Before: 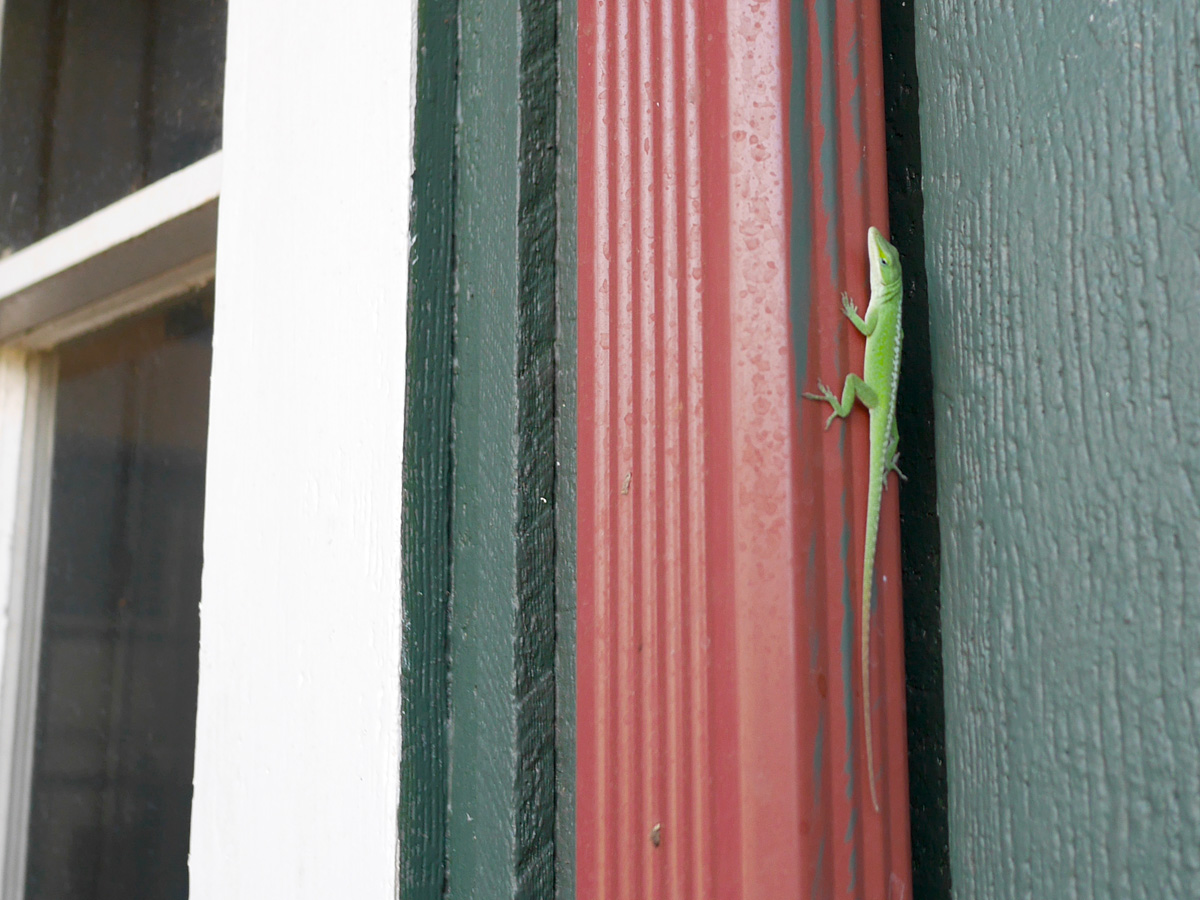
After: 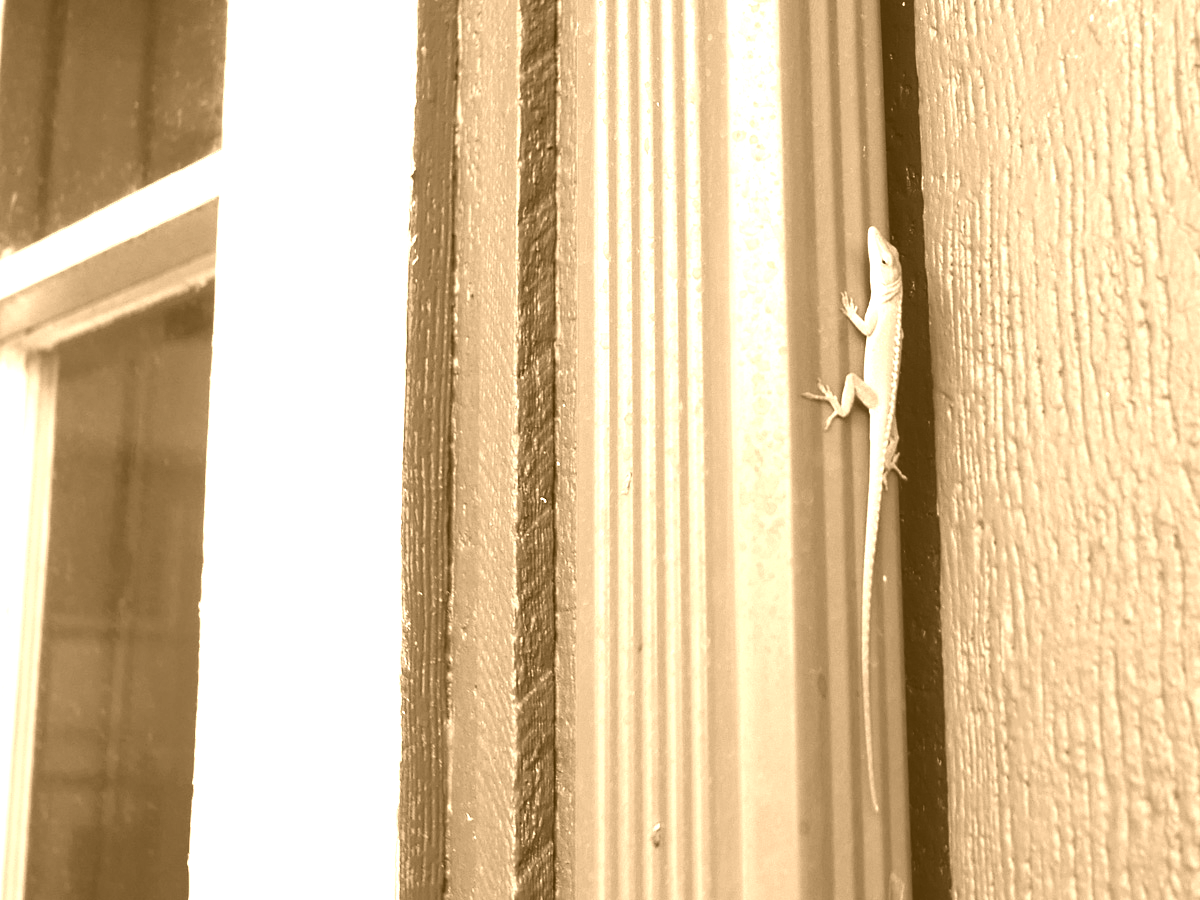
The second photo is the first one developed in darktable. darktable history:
white balance: emerald 1
contrast equalizer: y [[0.535, 0.543, 0.548, 0.548, 0.542, 0.532], [0.5 ×6], [0.5 ×6], [0 ×6], [0 ×6]]
tone equalizer: -8 EV -0.75 EV, -7 EV -0.7 EV, -6 EV -0.6 EV, -5 EV -0.4 EV, -3 EV 0.4 EV, -2 EV 0.6 EV, -1 EV 0.7 EV, +0 EV 0.75 EV, edges refinement/feathering 500, mask exposure compensation -1.57 EV, preserve details no
colorize: hue 28.8°, source mix 100%
